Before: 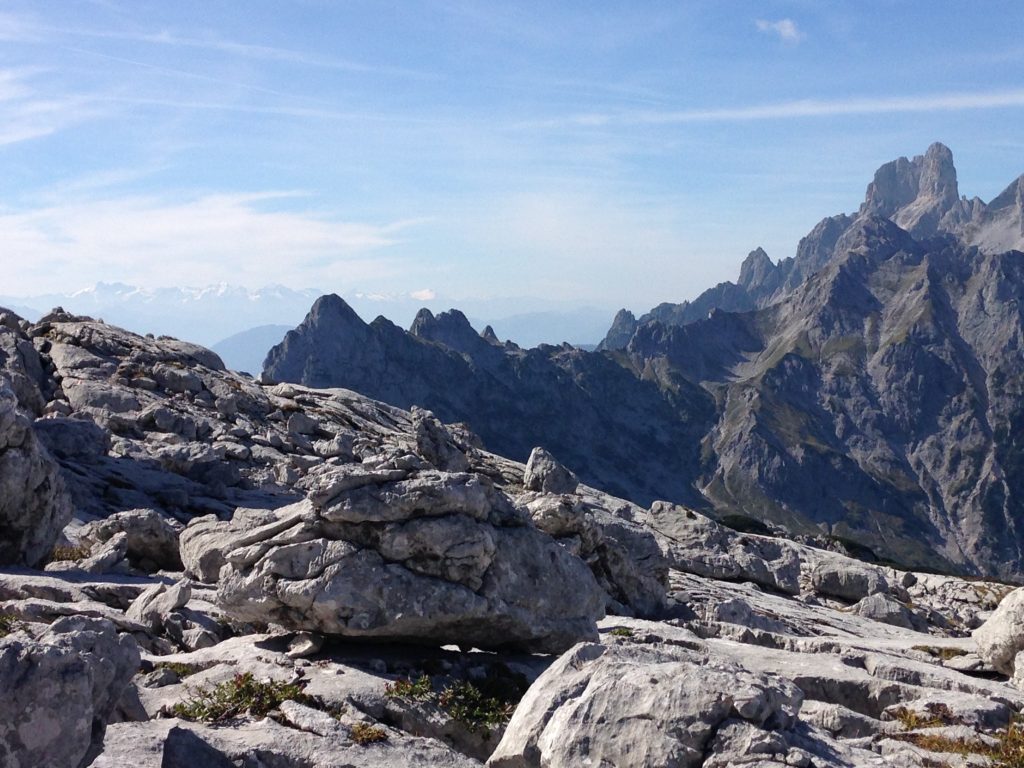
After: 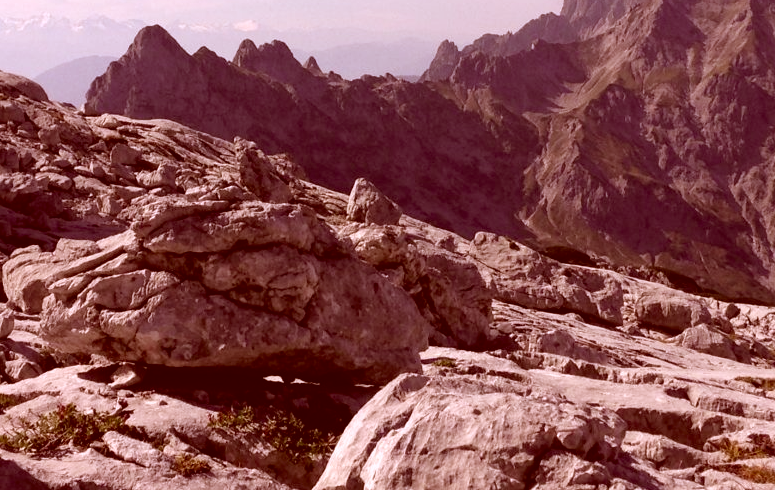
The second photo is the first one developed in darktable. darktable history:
color correction: highlights a* 9.03, highlights b* 8.71, shadows a* 40, shadows b* 40, saturation 0.8
white balance: red 1.004, blue 1.096
crop and rotate: left 17.299%, top 35.115%, right 7.015%, bottom 1.024%
